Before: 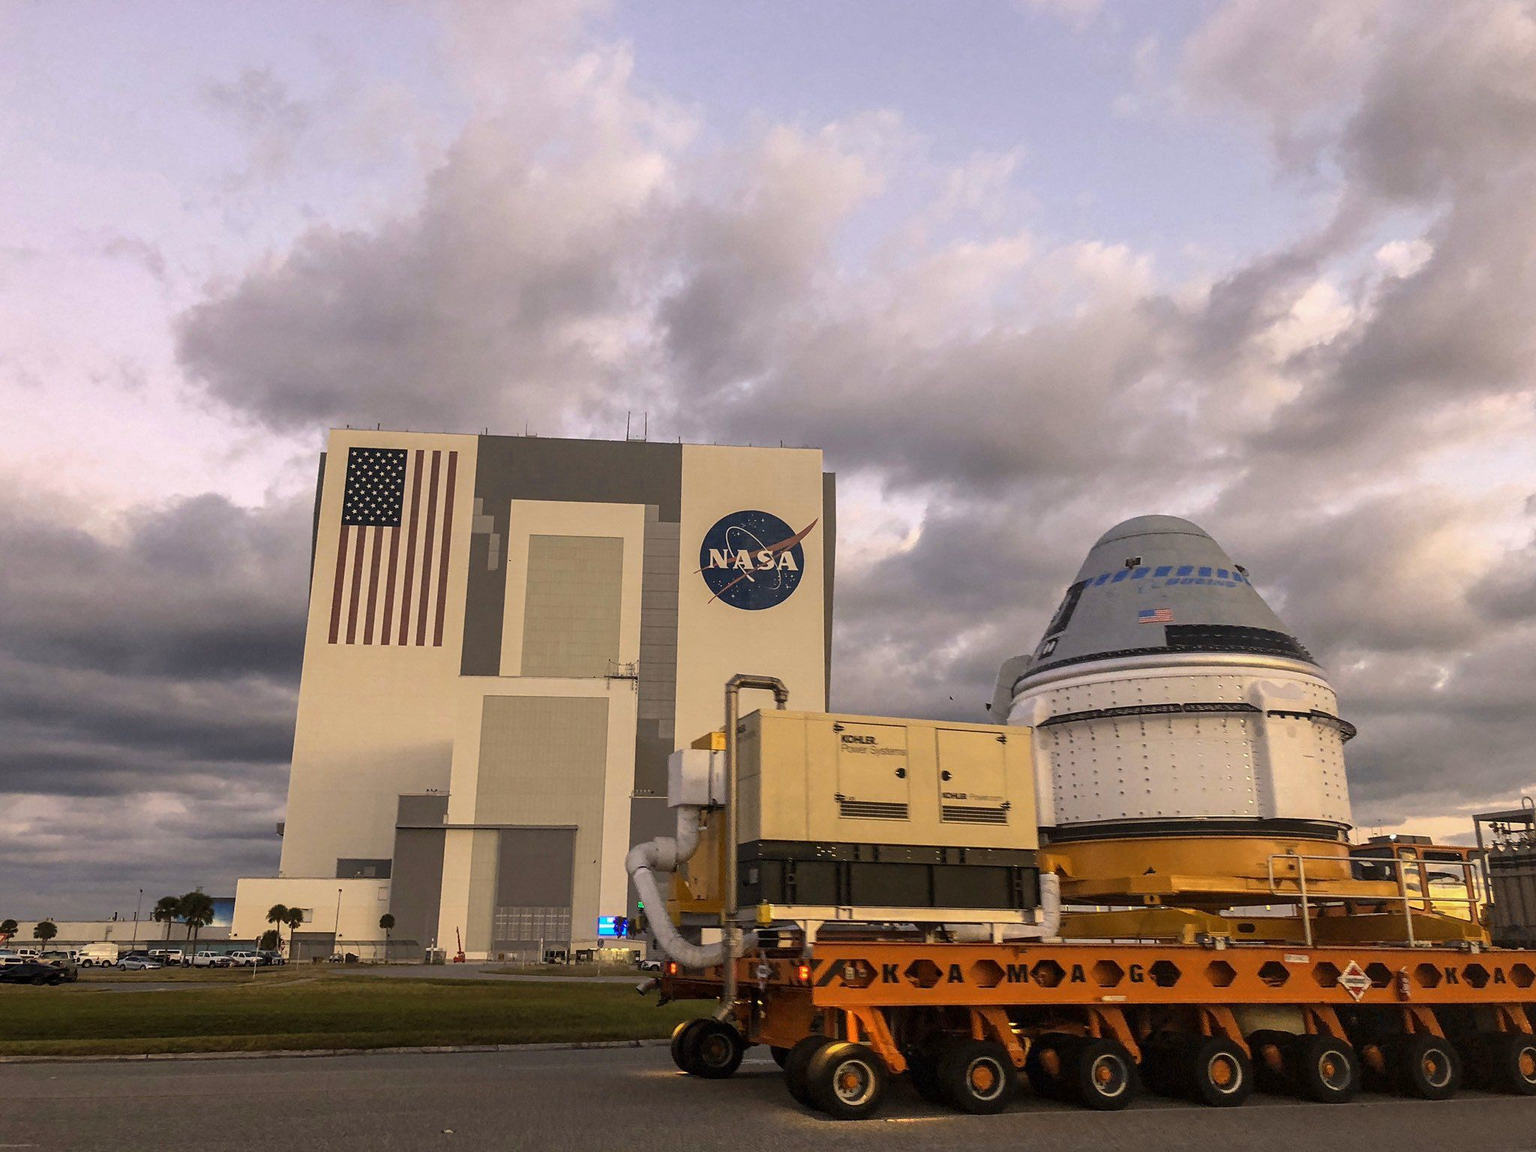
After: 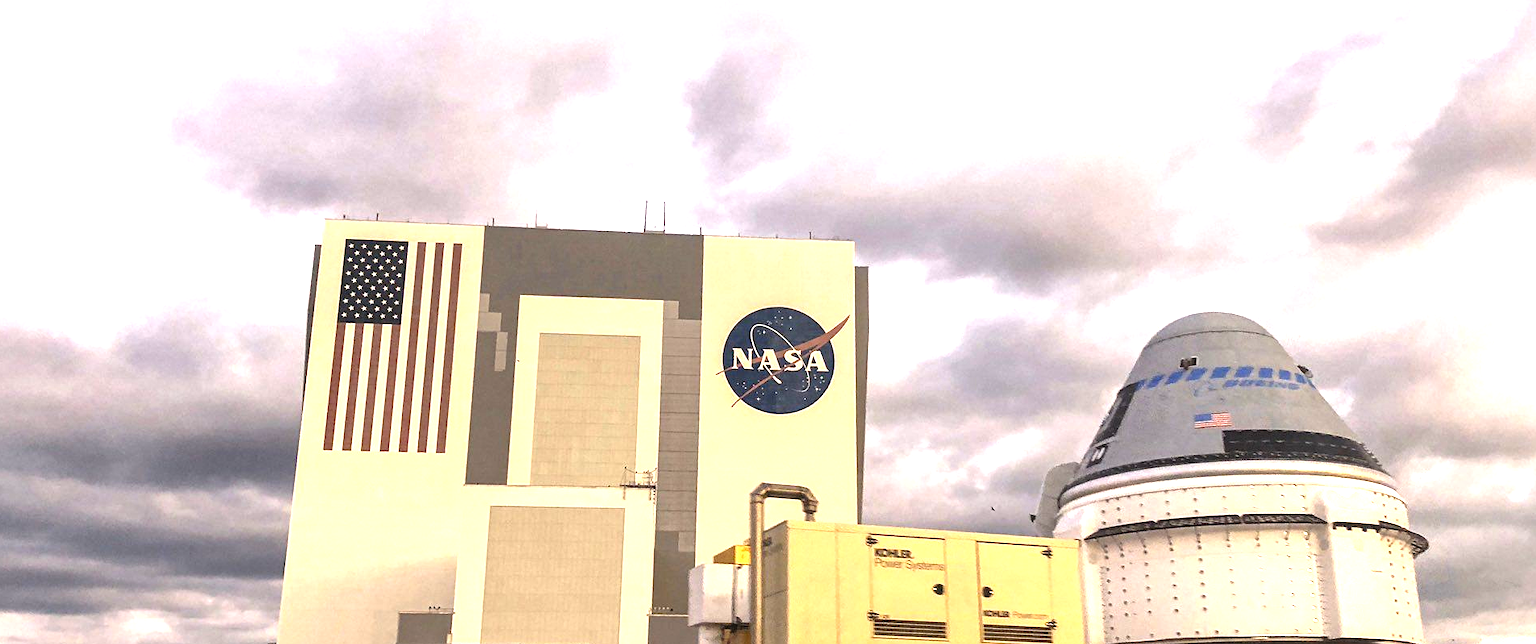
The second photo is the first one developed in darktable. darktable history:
levels: white 90.7%, levels [0, 0.394, 0.787]
exposure: black level correction -0.002, exposure 0.534 EV, compensate exposure bias true, compensate highlight preservation false
local contrast: mode bilateral grid, contrast 20, coarseness 51, detail 128%, midtone range 0.2
crop: left 1.829%, top 19.583%, right 5.124%, bottom 28.371%
